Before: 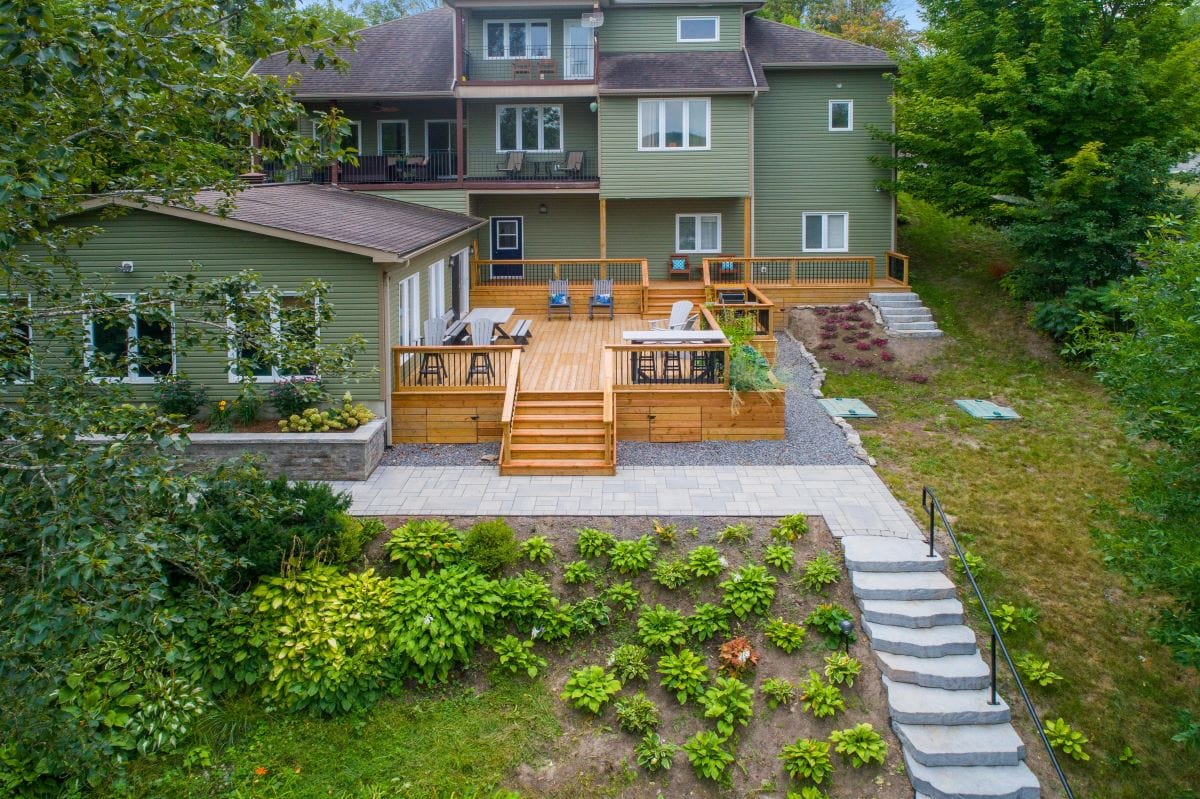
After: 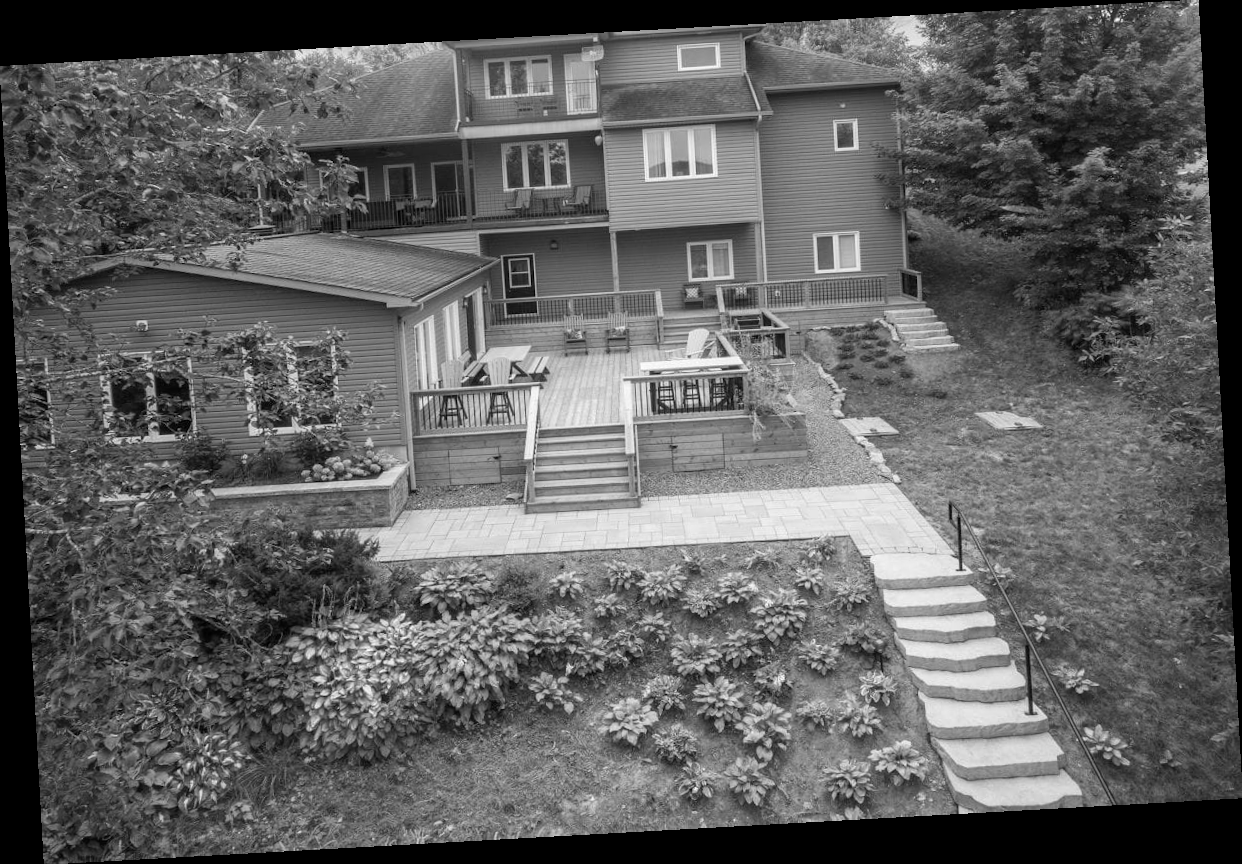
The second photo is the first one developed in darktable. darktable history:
levels: levels [0, 0.476, 0.951]
rotate and perspective: rotation -3.18°, automatic cropping off
monochrome: on, module defaults
contrast brightness saturation: contrast 0.04, saturation 0.07
